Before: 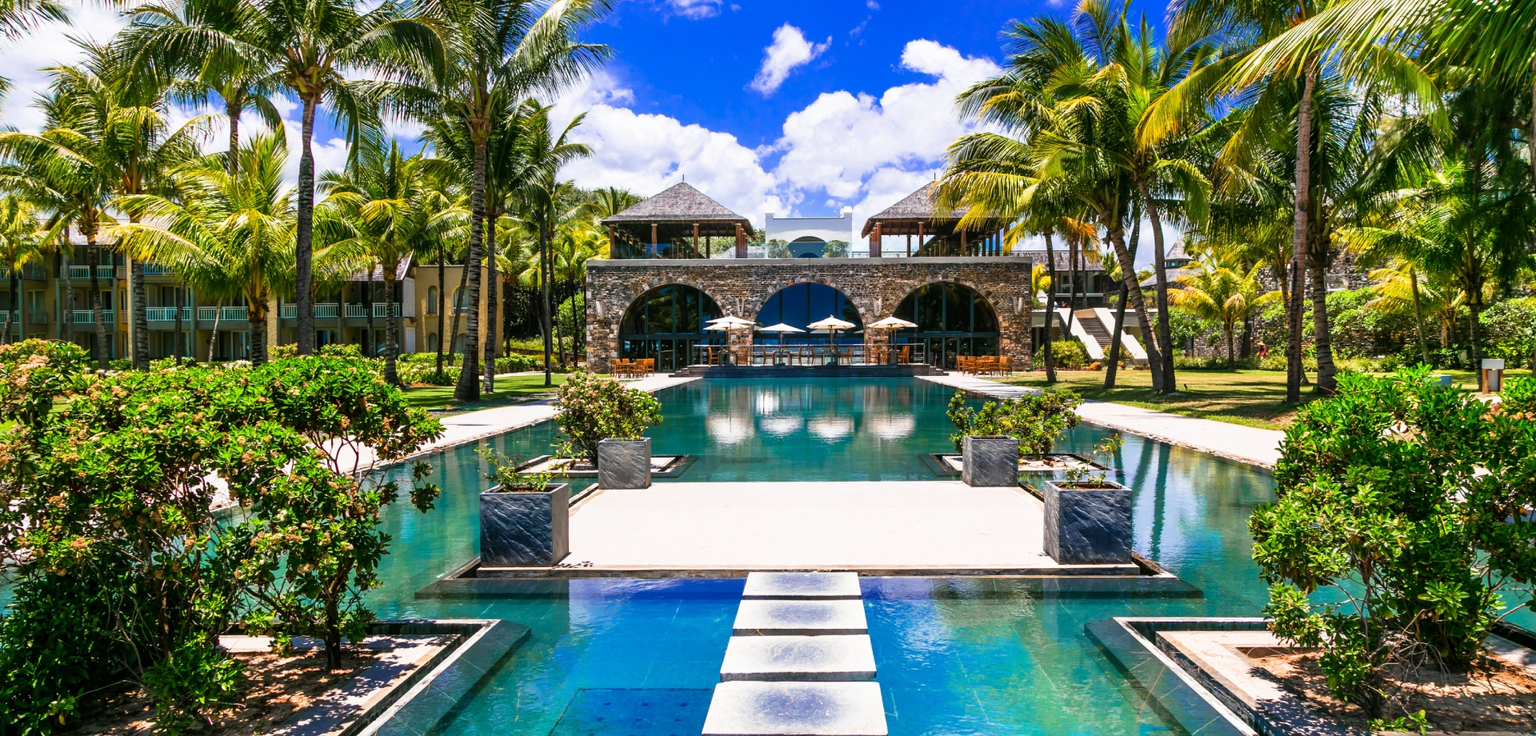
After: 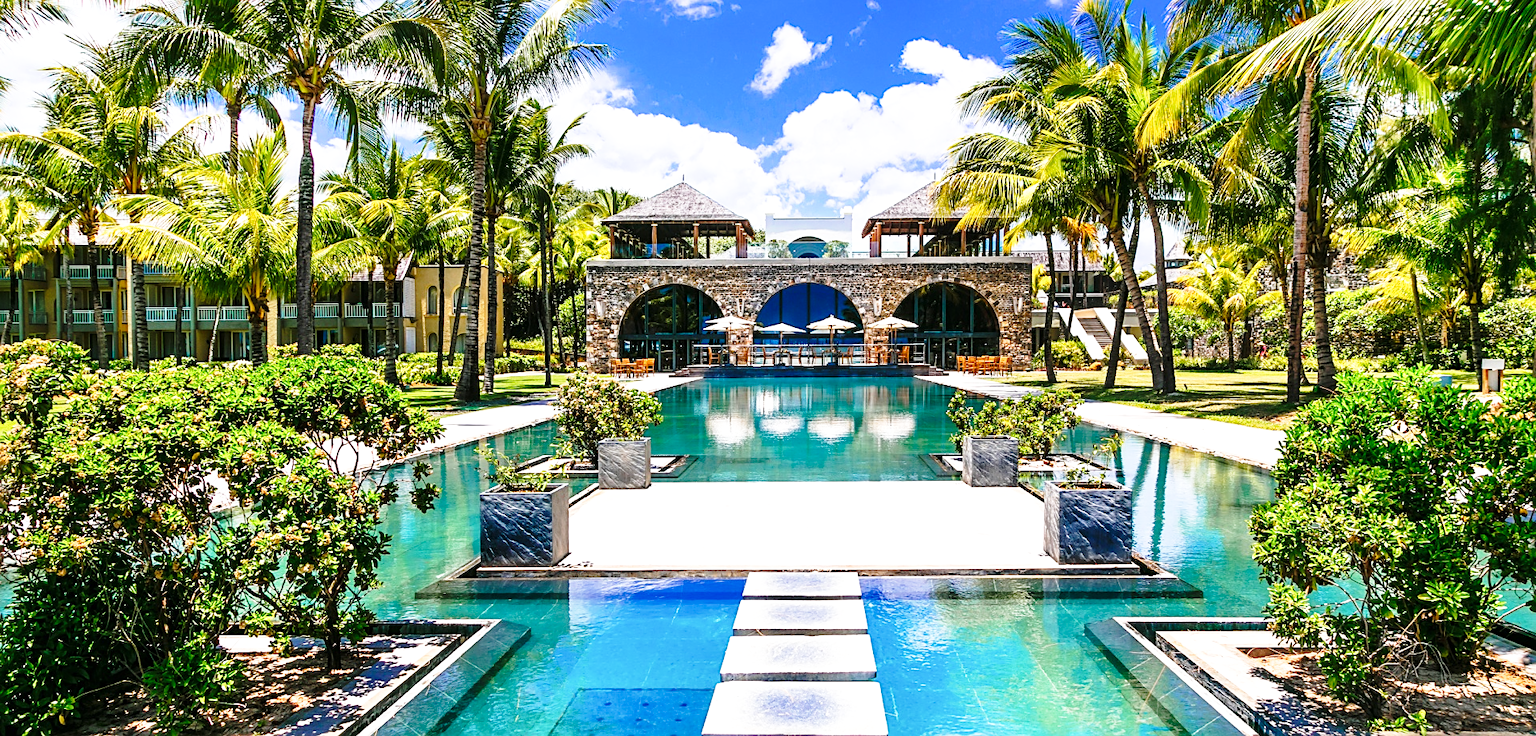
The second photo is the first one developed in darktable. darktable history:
base curve: curves: ch0 [(0, 0) (0.028, 0.03) (0.121, 0.232) (0.46, 0.748) (0.859, 0.968) (1, 1)], preserve colors none
sharpen: on, module defaults
exposure: exposure 0.2 EV, compensate highlight preservation false
